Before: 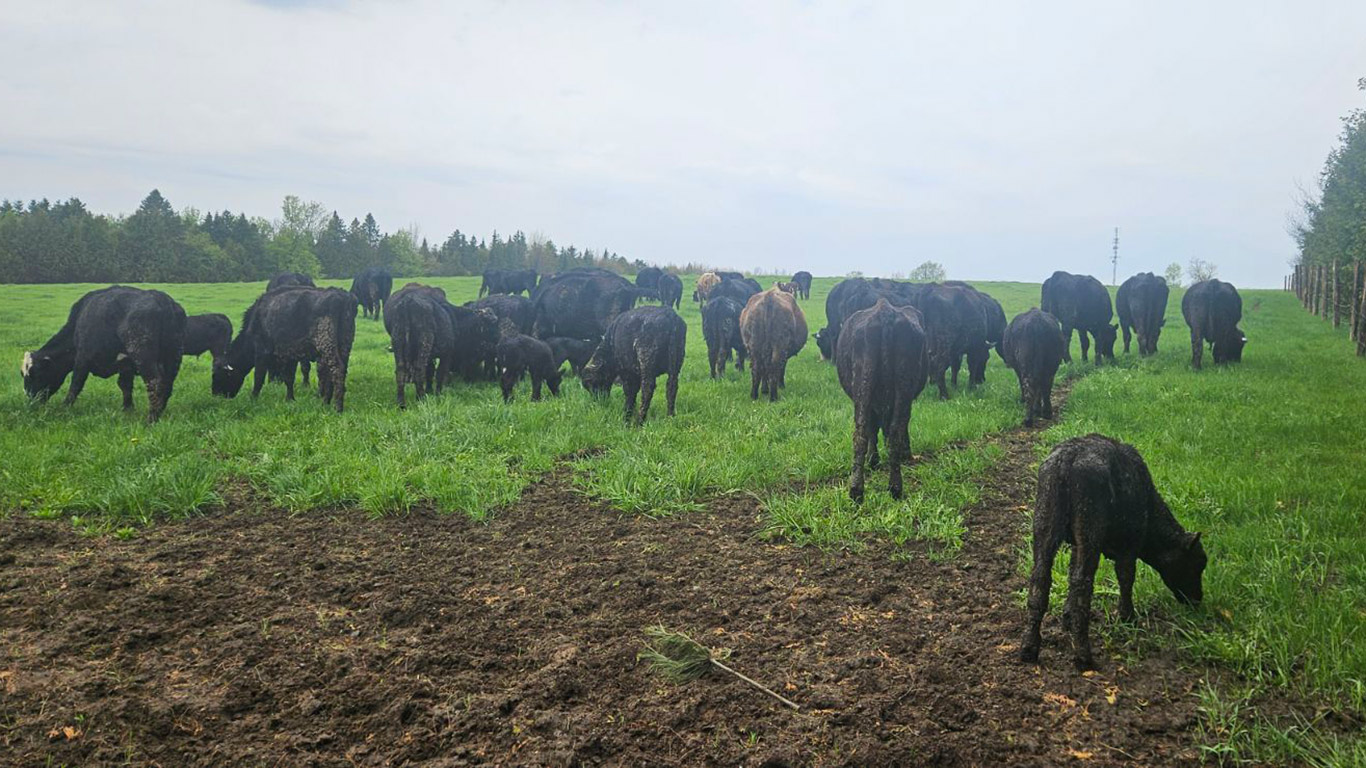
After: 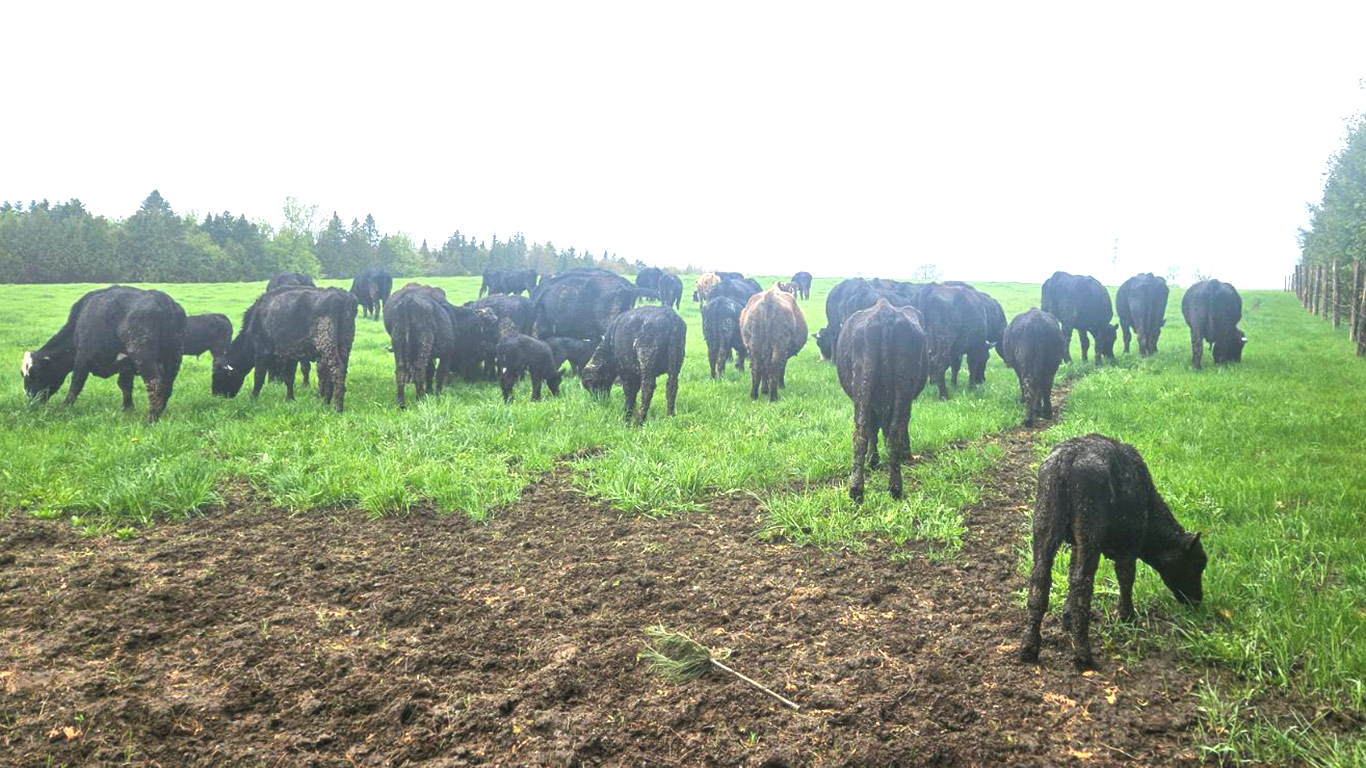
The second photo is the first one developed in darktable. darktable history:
exposure: black level correction 0, exposure 1.2 EV, compensate exposure bias true, compensate highlight preservation false
soften: size 10%, saturation 50%, brightness 0.2 EV, mix 10%
